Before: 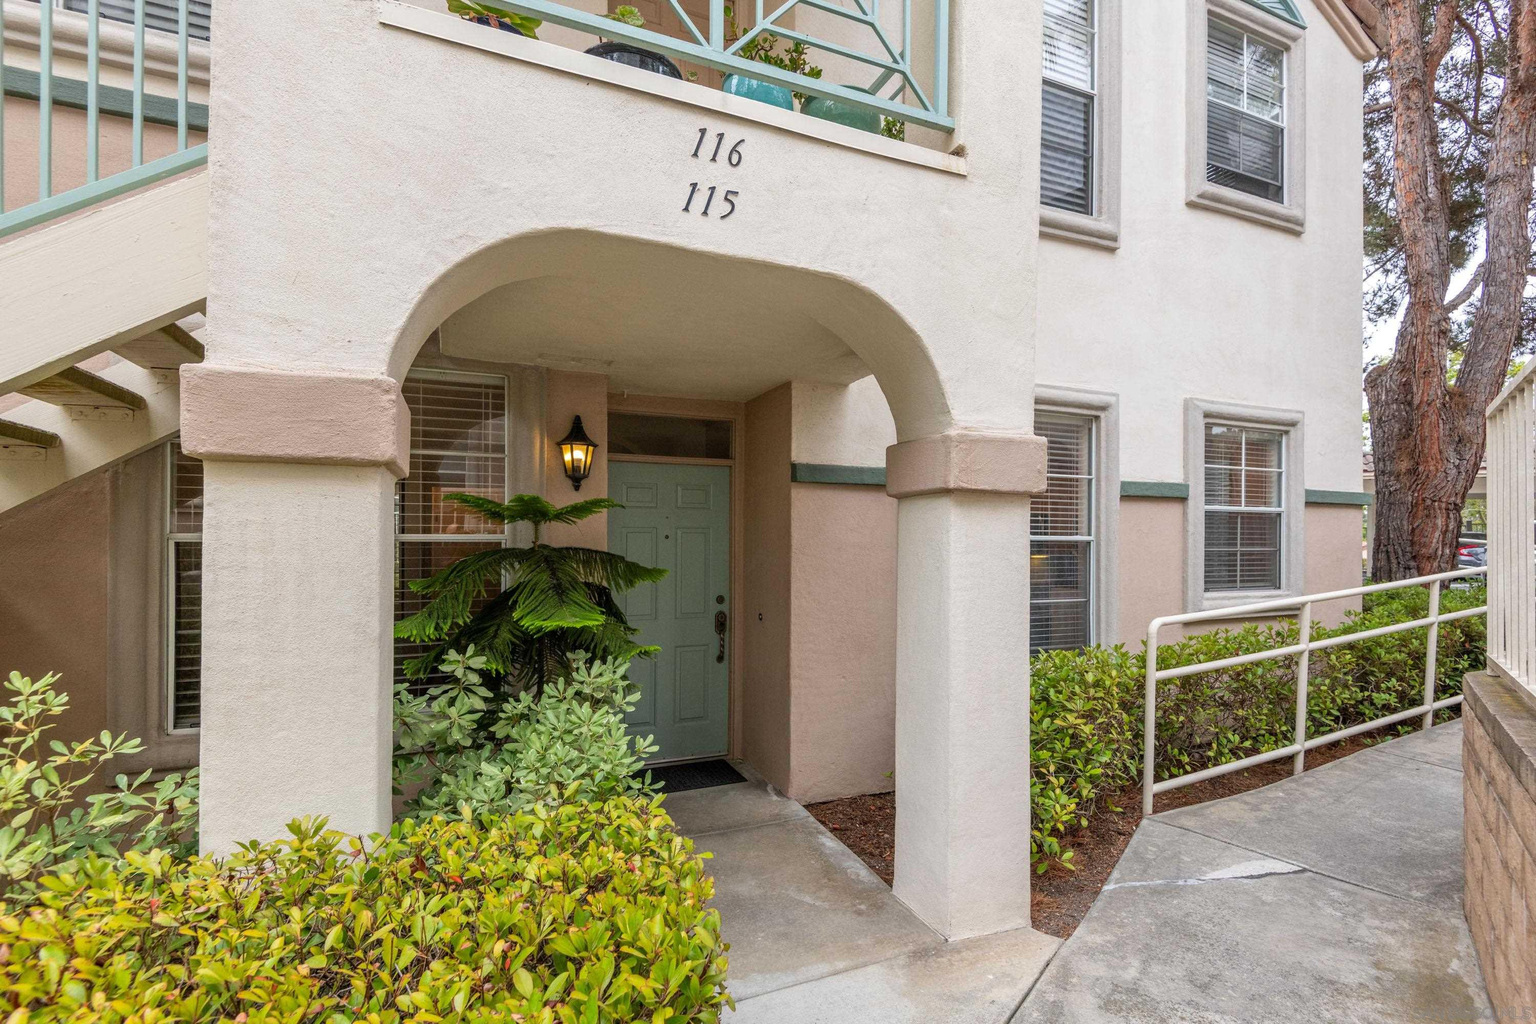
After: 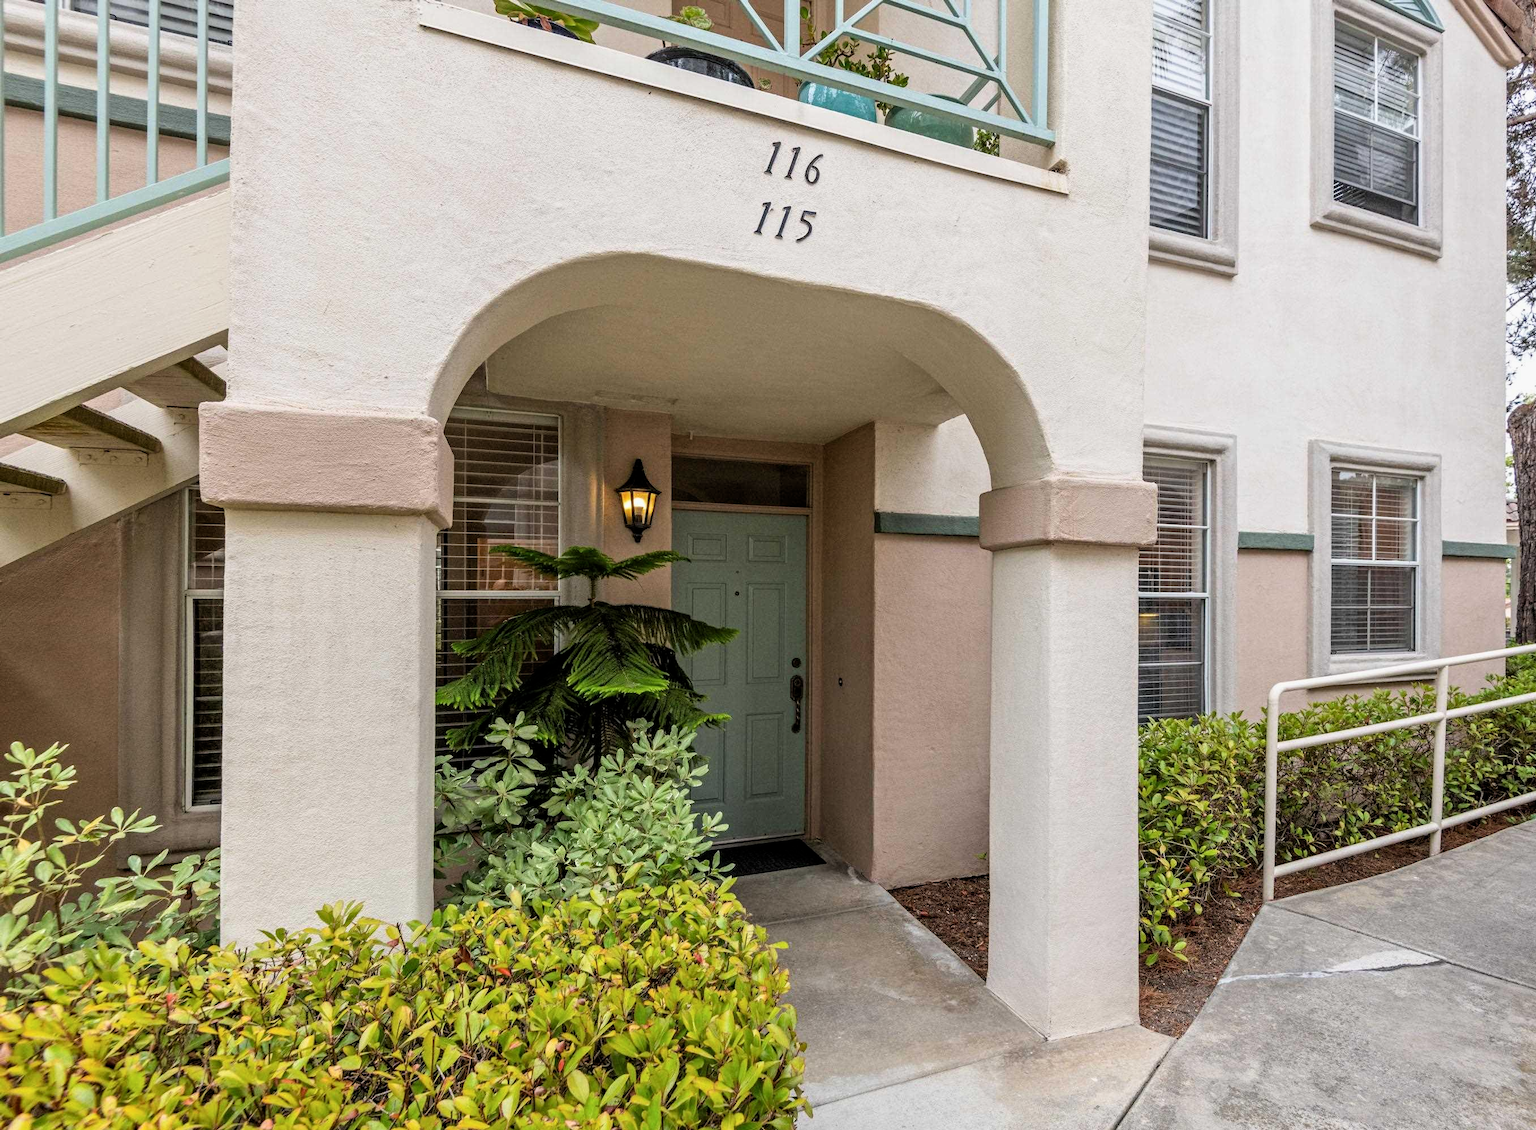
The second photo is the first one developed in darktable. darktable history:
crop: right 9.496%, bottom 0.028%
contrast equalizer: octaves 7, y [[0.5, 0.501, 0.525, 0.597, 0.58, 0.514], [0.5 ×6], [0.5 ×6], [0 ×6], [0 ×6]], mix 0.331
filmic rgb: black relative exposure -12.82 EV, white relative exposure 2.81 EV, target black luminance 0%, hardness 8.51, latitude 71.11%, contrast 1.134, shadows ↔ highlights balance -0.433%
